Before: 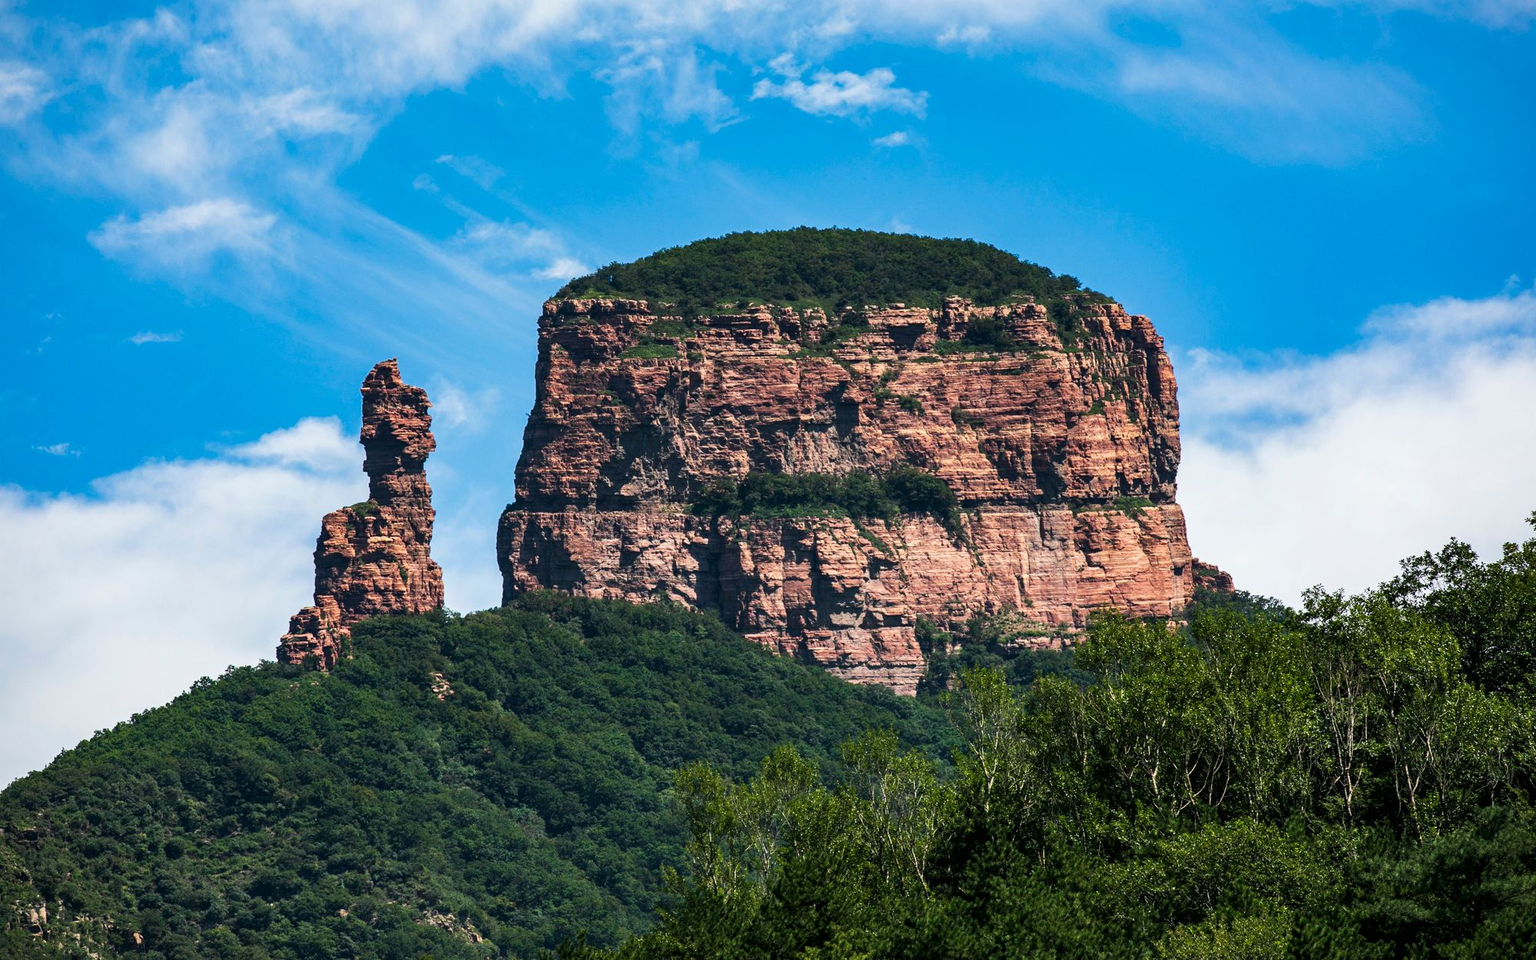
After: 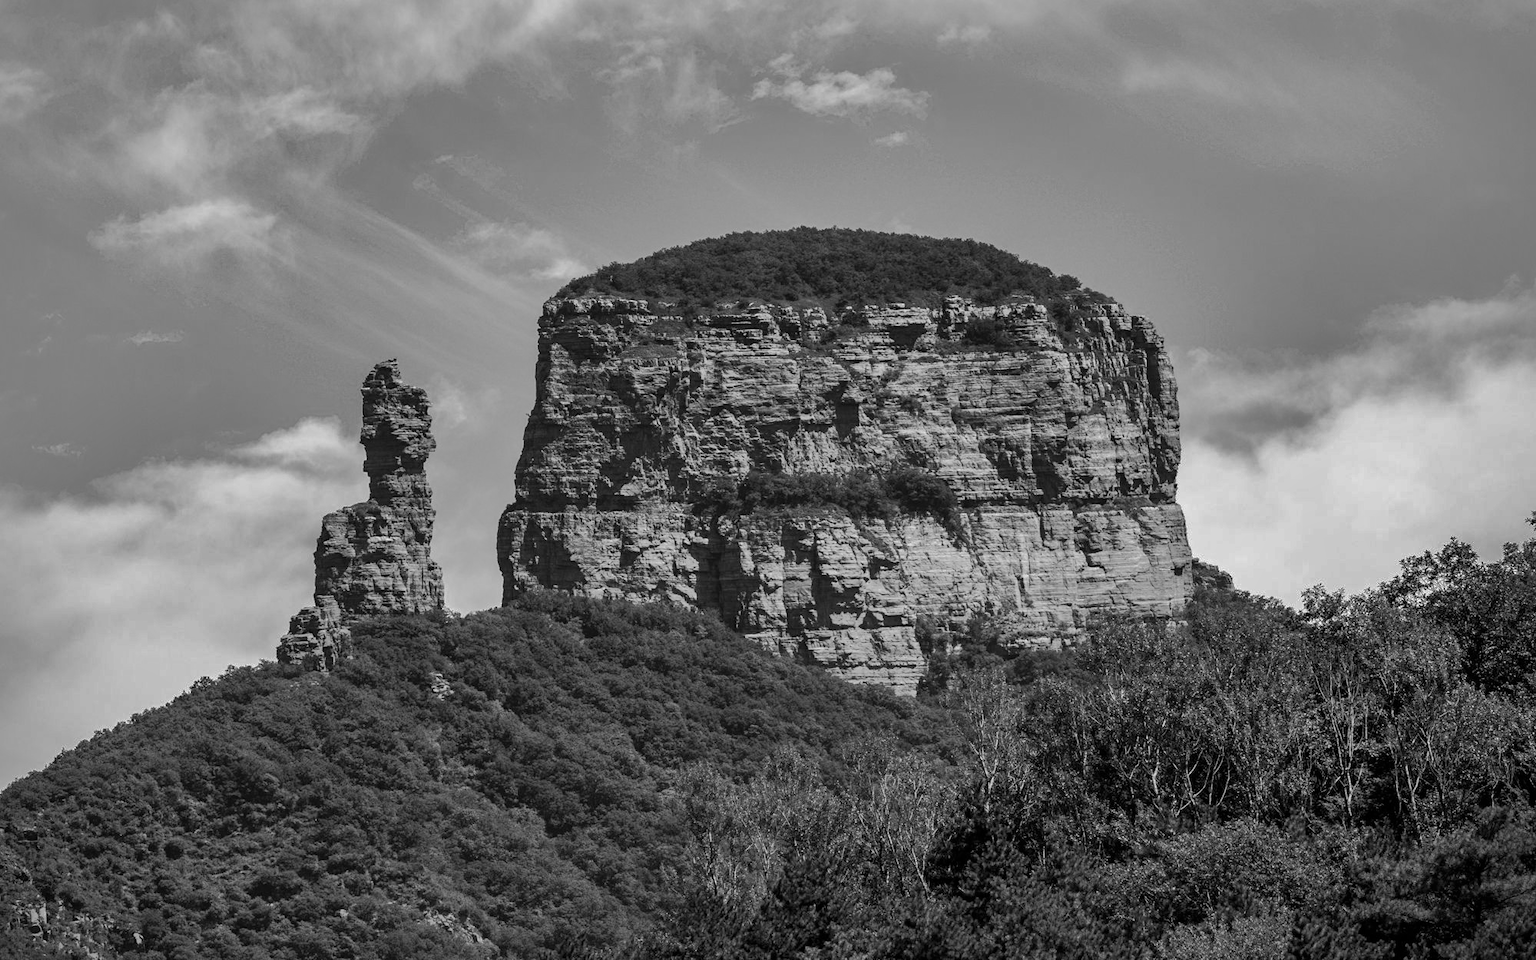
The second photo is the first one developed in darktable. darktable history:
velvia: strength 40%
color zones: curves: ch1 [(0, -0.394) (0.143, -0.394) (0.286, -0.394) (0.429, -0.392) (0.571, -0.391) (0.714, -0.391) (0.857, -0.391) (1, -0.394)]
shadows and highlights: shadows 38.43, highlights -74.54
tone equalizer: -8 EV -0.55 EV
